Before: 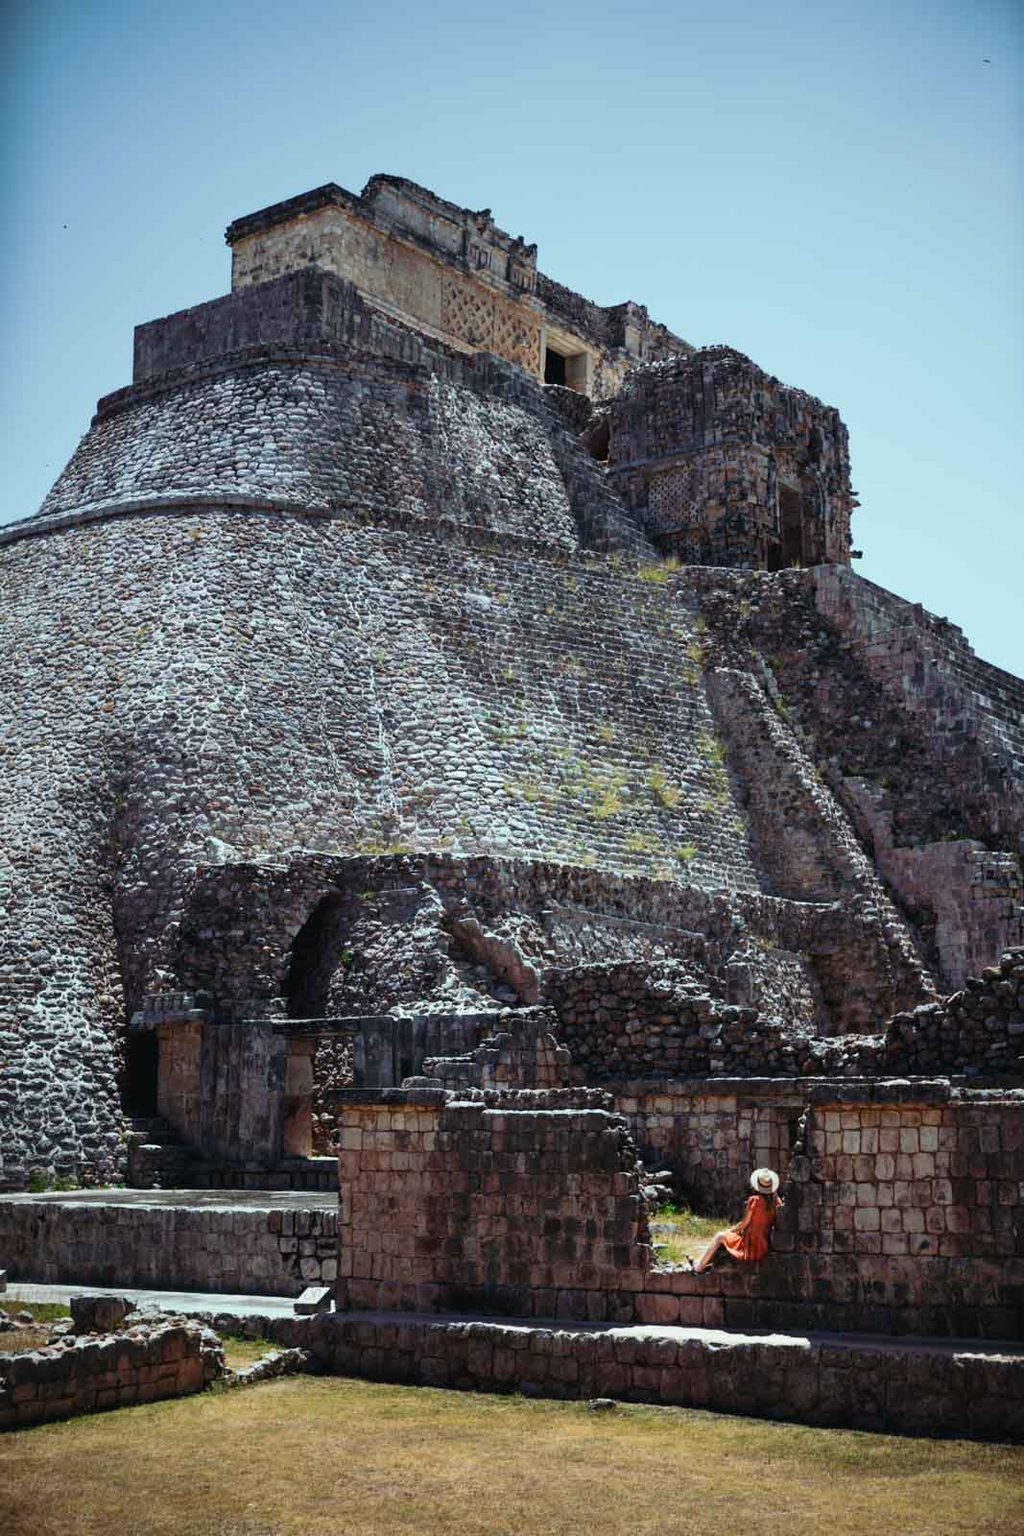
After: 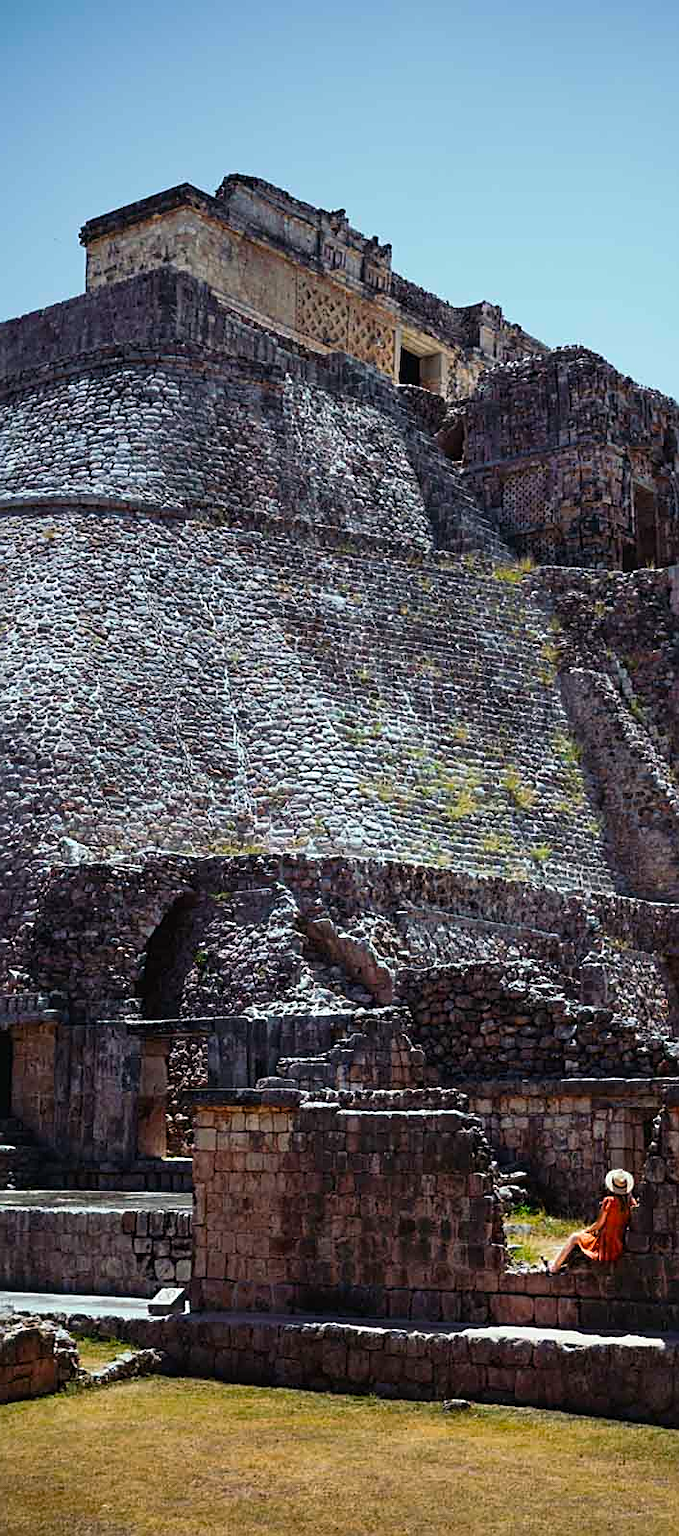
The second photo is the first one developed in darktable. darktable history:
color calibration: gray › normalize channels true, x 0.354, y 0.369, temperature 4691.42 K, gamut compression 0.029
color balance rgb: power › luminance -3.617%, power › chroma 0.562%, power › hue 40.7°, highlights gain › chroma 1.716%, highlights gain › hue 56.46°, perceptual saturation grading › global saturation 29.4%
crop and rotate: left 14.325%, right 19.405%
sharpen: on, module defaults
